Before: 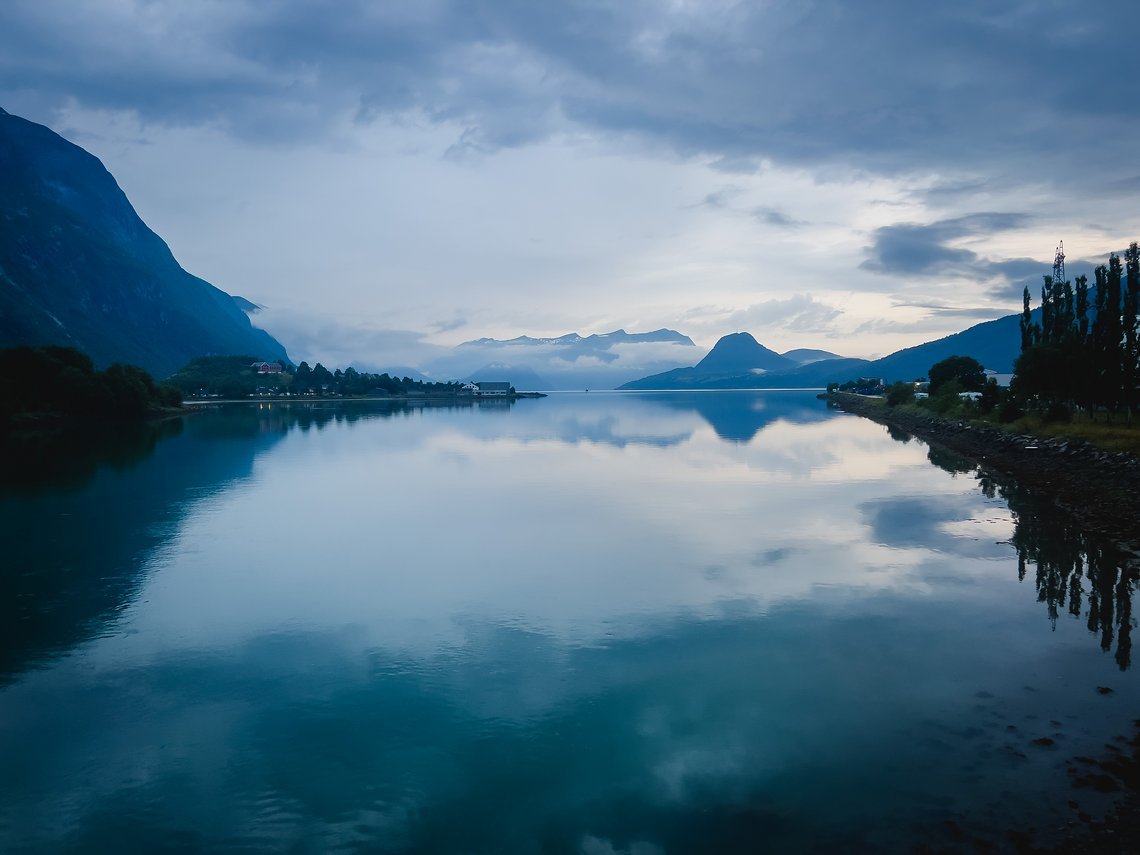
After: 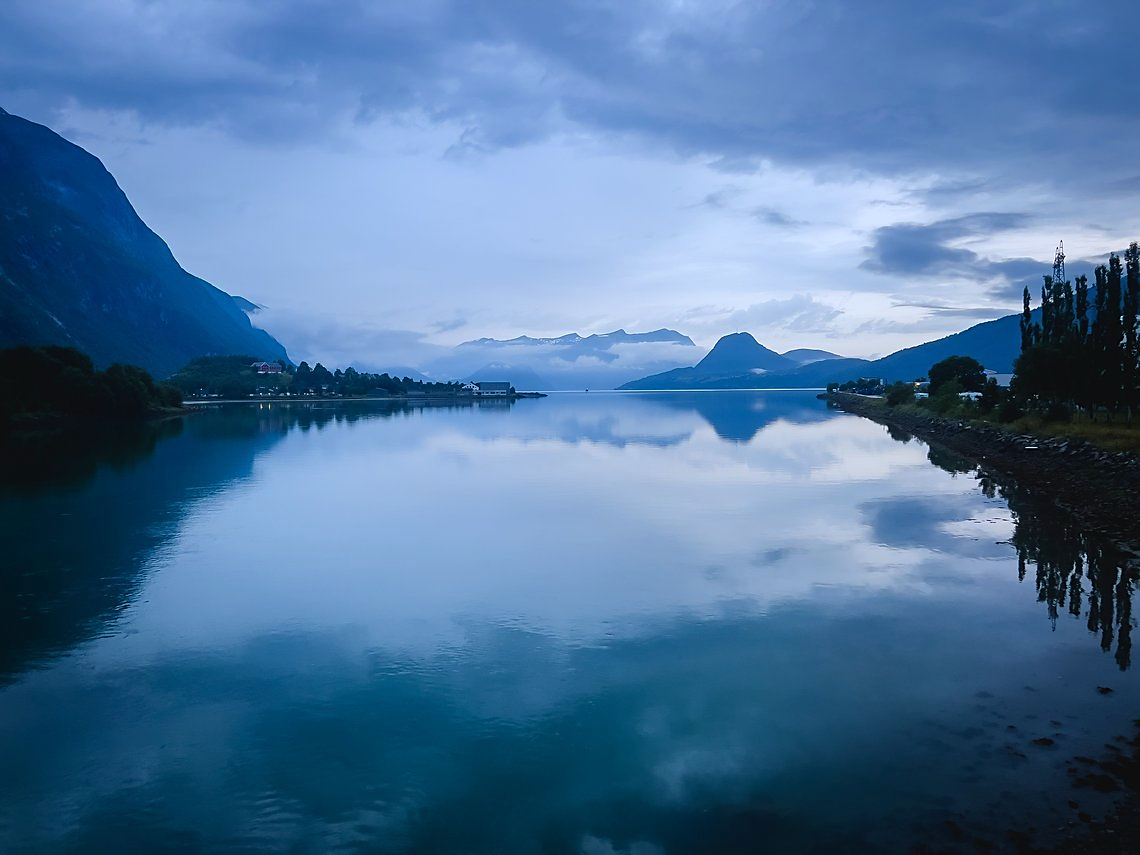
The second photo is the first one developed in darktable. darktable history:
sharpen: radius 1.864, amount 0.398, threshold 1.271
white balance: red 0.926, green 1.003, blue 1.133
